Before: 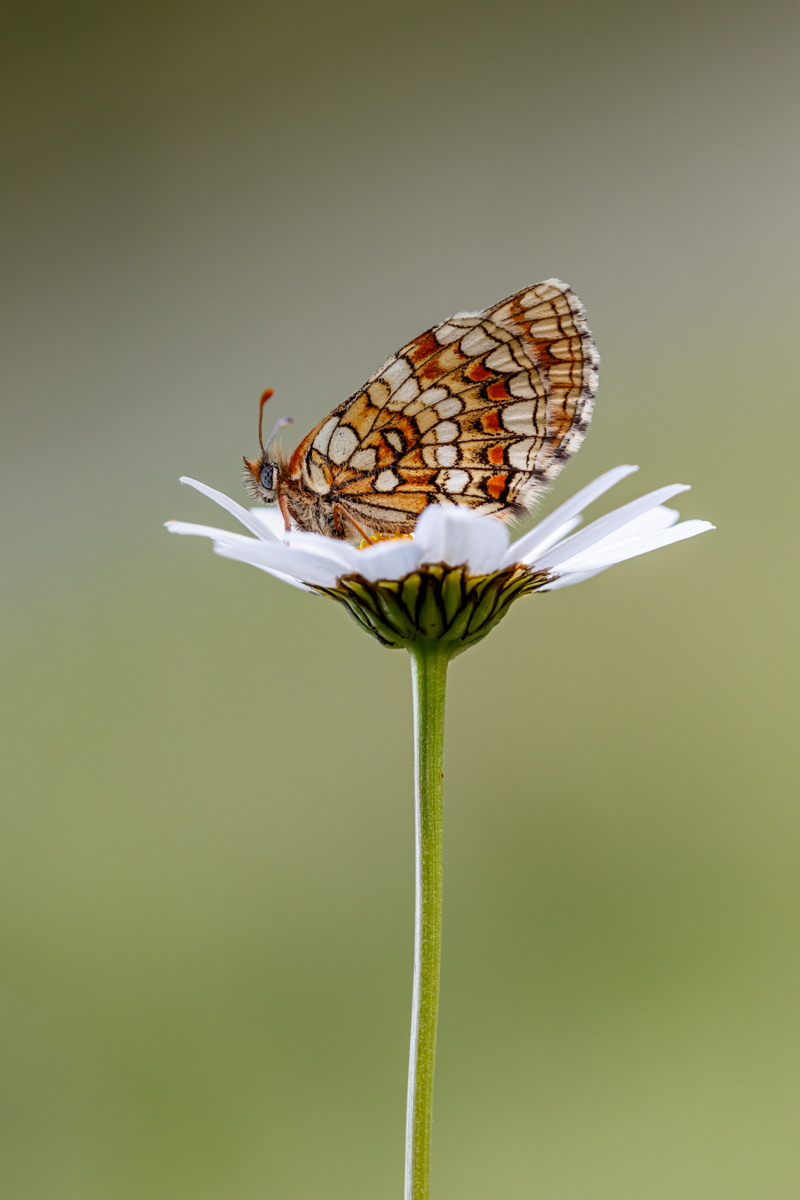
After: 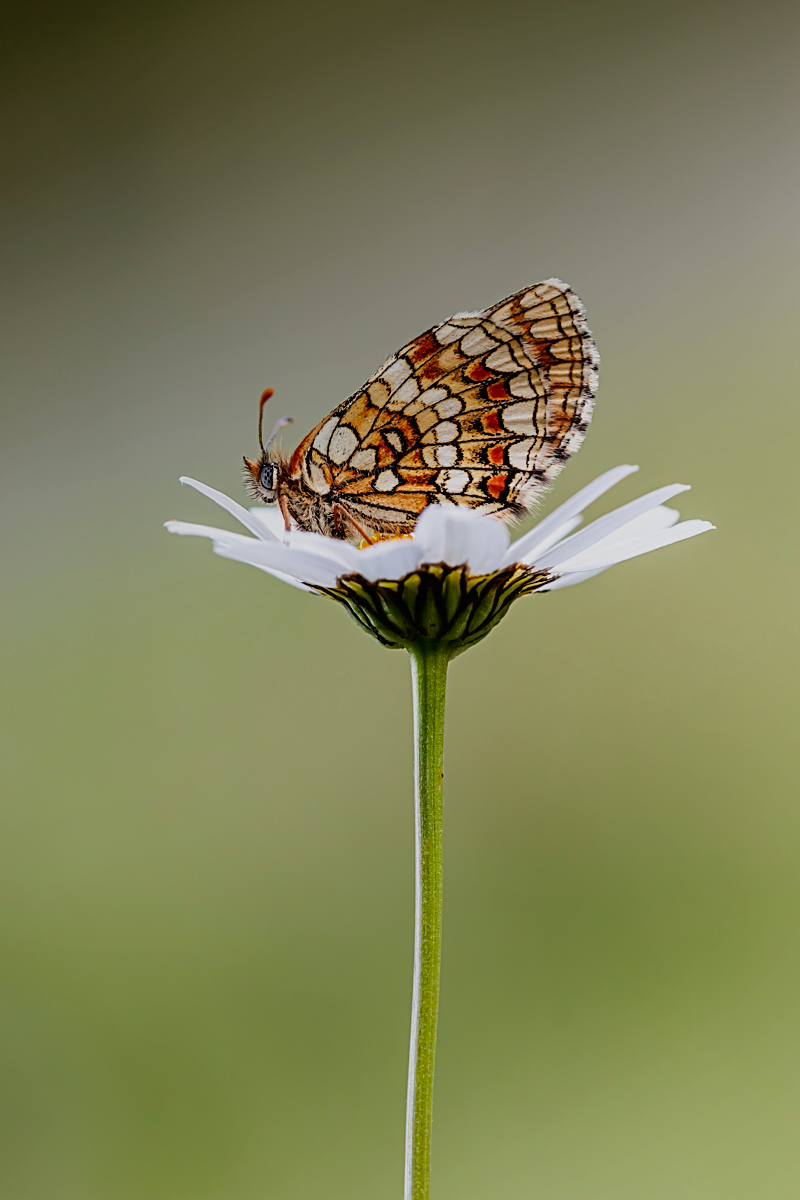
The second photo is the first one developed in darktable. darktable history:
filmic rgb: black relative exposure -6.72 EV, white relative exposure 4.56 EV, hardness 3.25
sharpen: on, module defaults
shadows and highlights: shadows -63.21, white point adjustment -5.2, highlights 60.29
tone curve: curves: ch0 [(0, 0) (0.003, 0.038) (0.011, 0.035) (0.025, 0.03) (0.044, 0.044) (0.069, 0.062) (0.1, 0.087) (0.136, 0.114) (0.177, 0.15) (0.224, 0.193) (0.277, 0.242) (0.335, 0.299) (0.399, 0.361) (0.468, 0.437) (0.543, 0.521) (0.623, 0.614) (0.709, 0.717) (0.801, 0.817) (0.898, 0.913) (1, 1)], preserve colors none
